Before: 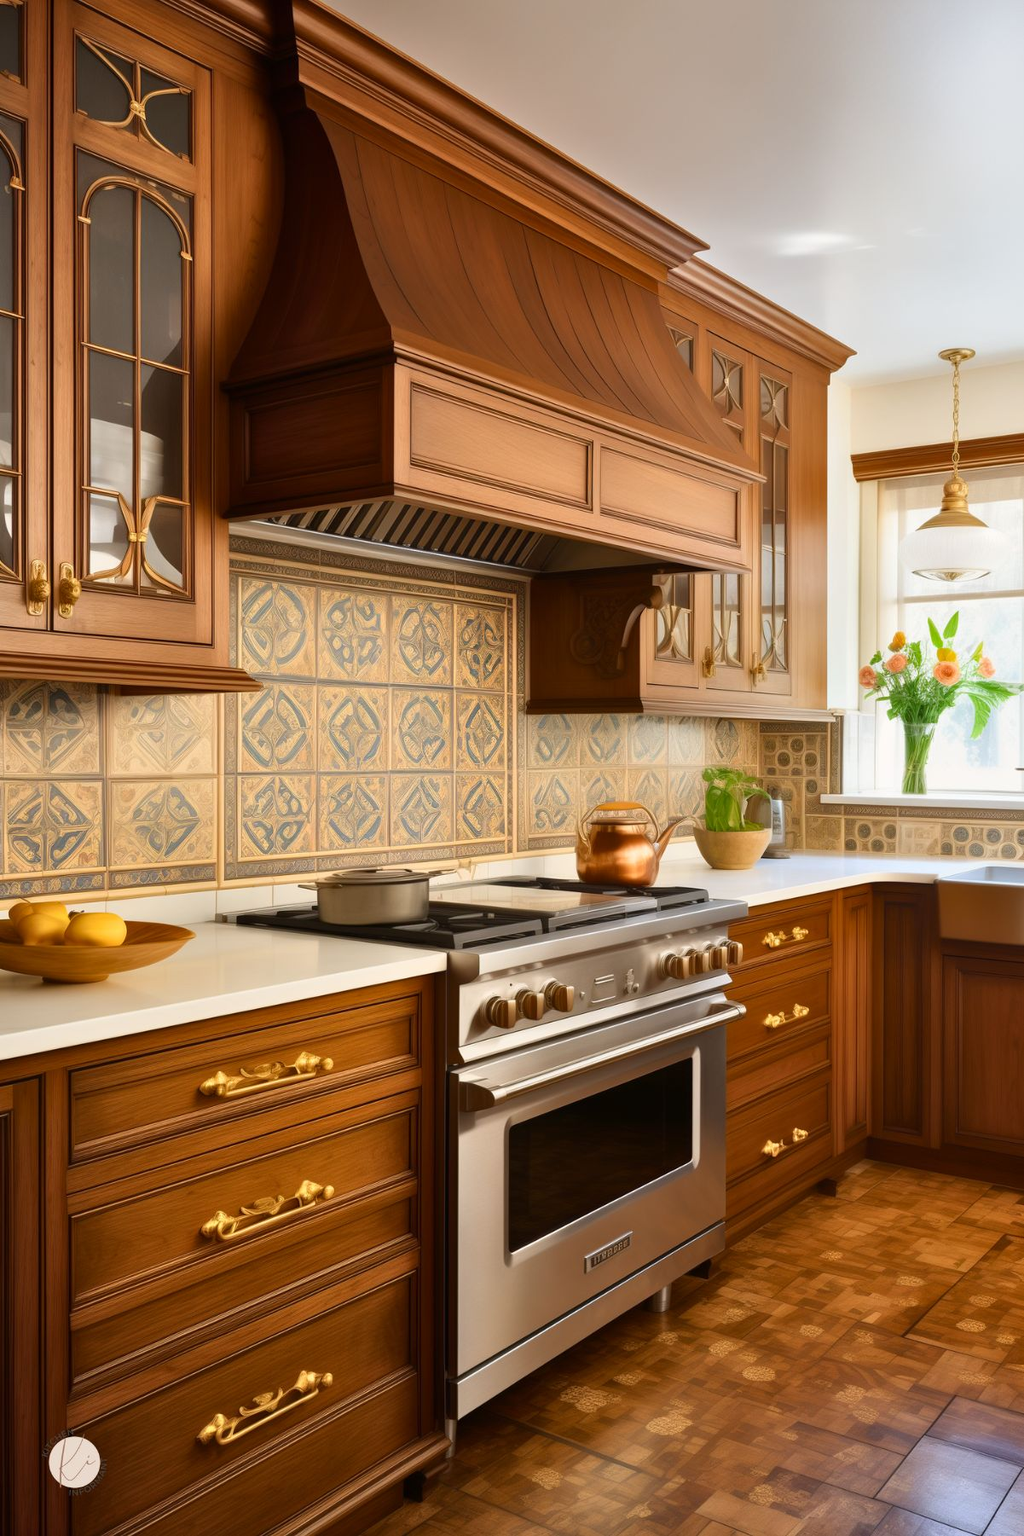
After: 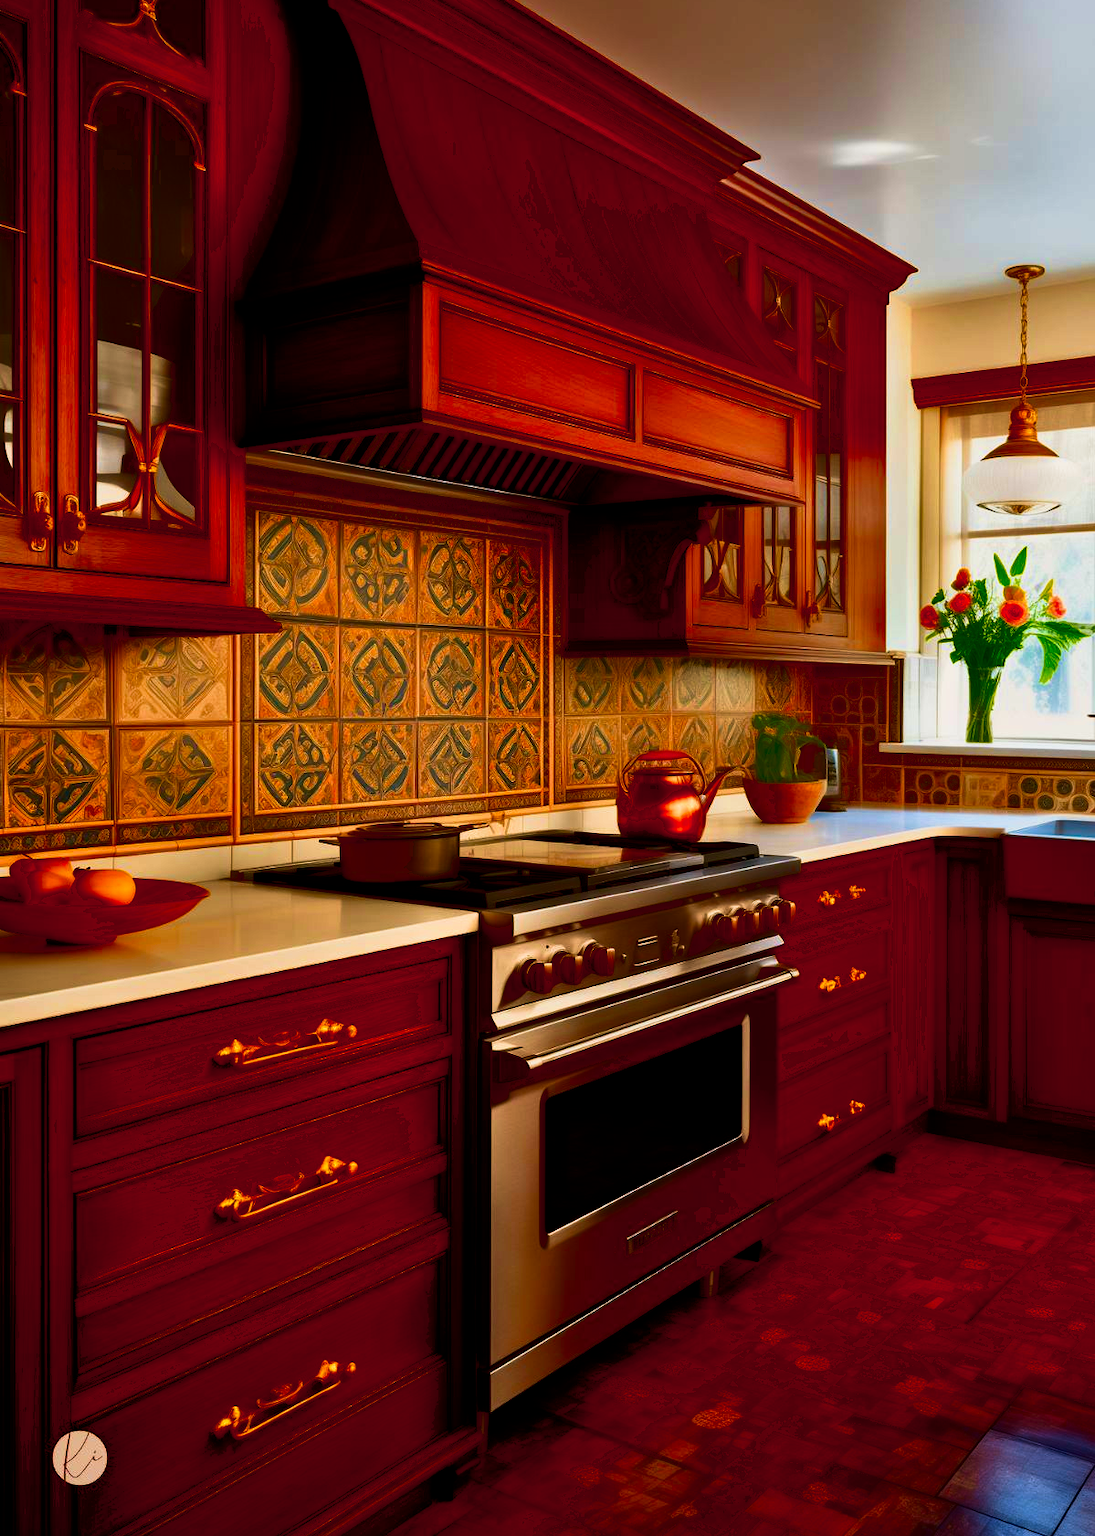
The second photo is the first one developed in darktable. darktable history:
color zones: curves: ch1 [(0.235, 0.558) (0.75, 0.5)]; ch2 [(0.25, 0.462) (0.749, 0.457)]
contrast brightness saturation: brightness -0.983, saturation 0.98
filmic rgb: black relative exposure -6.31 EV, white relative exposure 2.79 EV, target black luminance 0%, hardness 4.64, latitude 67.53%, contrast 1.282, shadows ↔ highlights balance -3.46%, color science v4 (2020)
crop and rotate: top 6.562%
velvia: strength 44.81%
vignetting: fall-off start 116.51%, fall-off radius 58.18%, center (0.037, -0.088)
